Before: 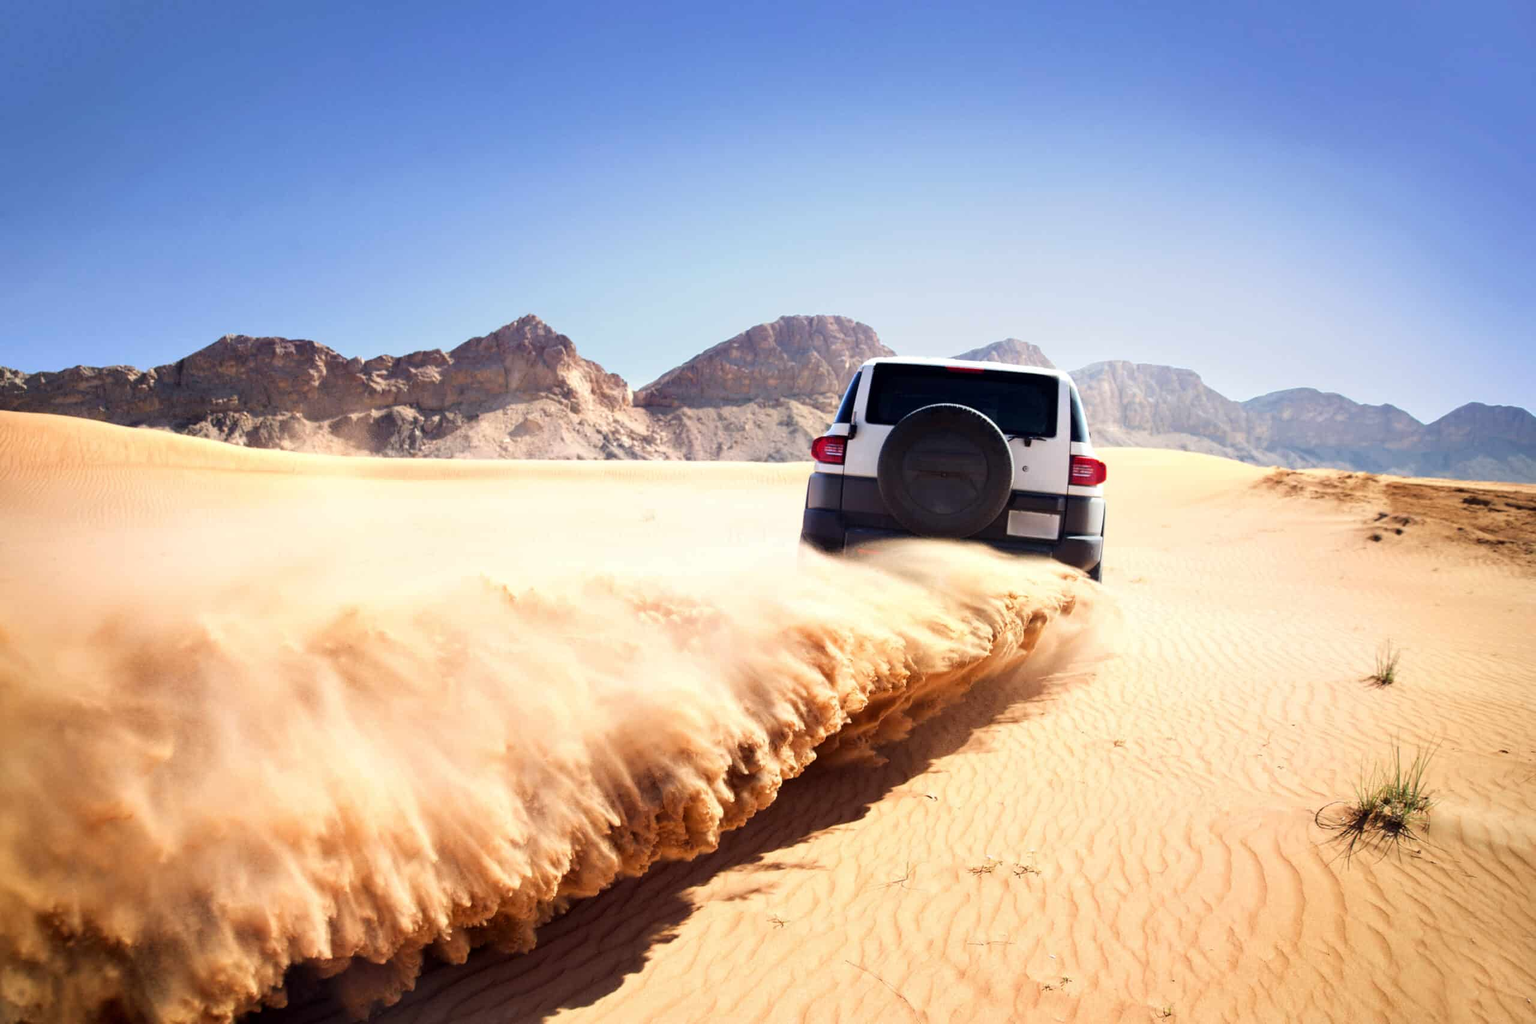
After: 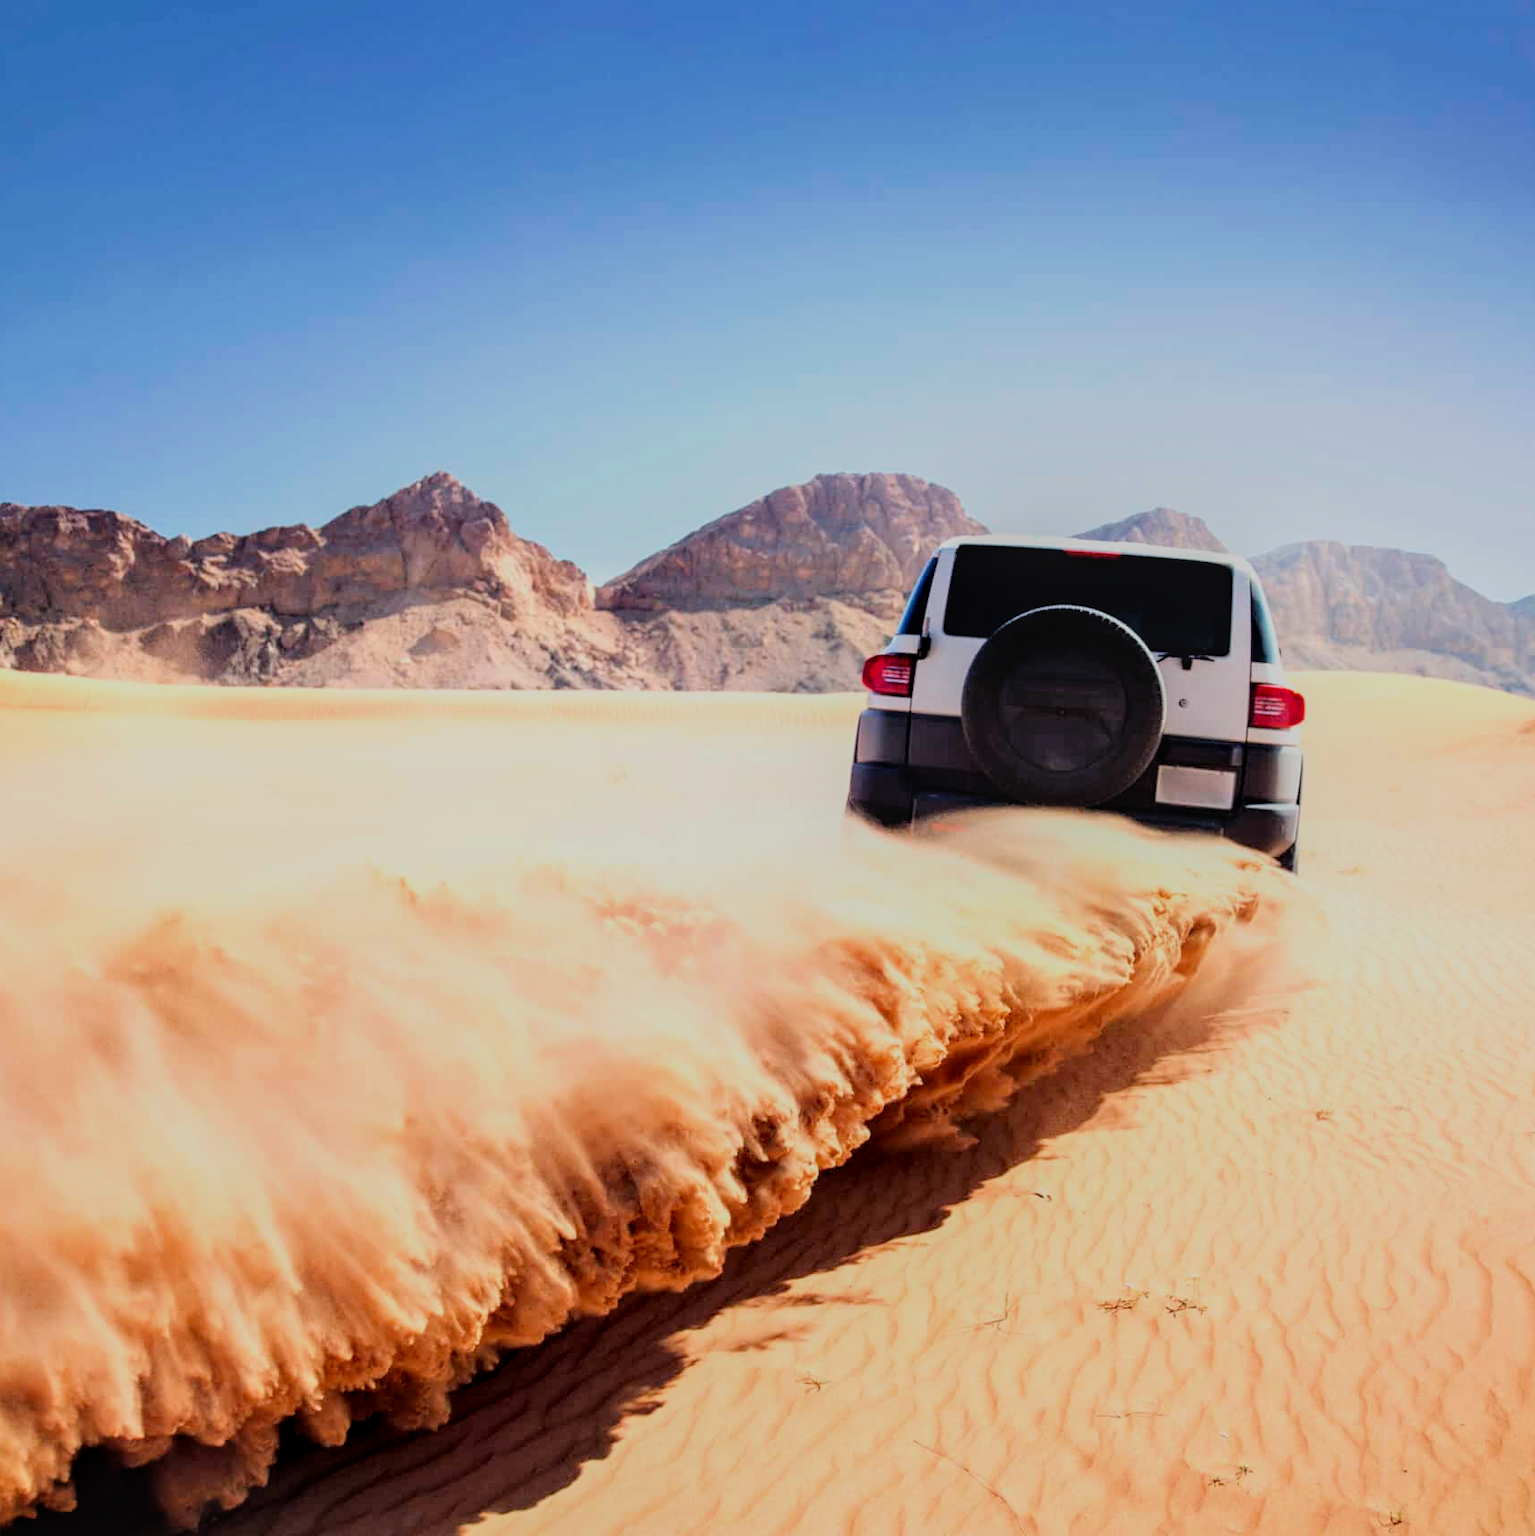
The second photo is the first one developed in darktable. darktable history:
local contrast: on, module defaults
filmic rgb: black relative exposure -7.15 EV, white relative exposure 5.36 EV, hardness 3.02, color science v6 (2022)
crop: left 15.419%, right 17.914%
